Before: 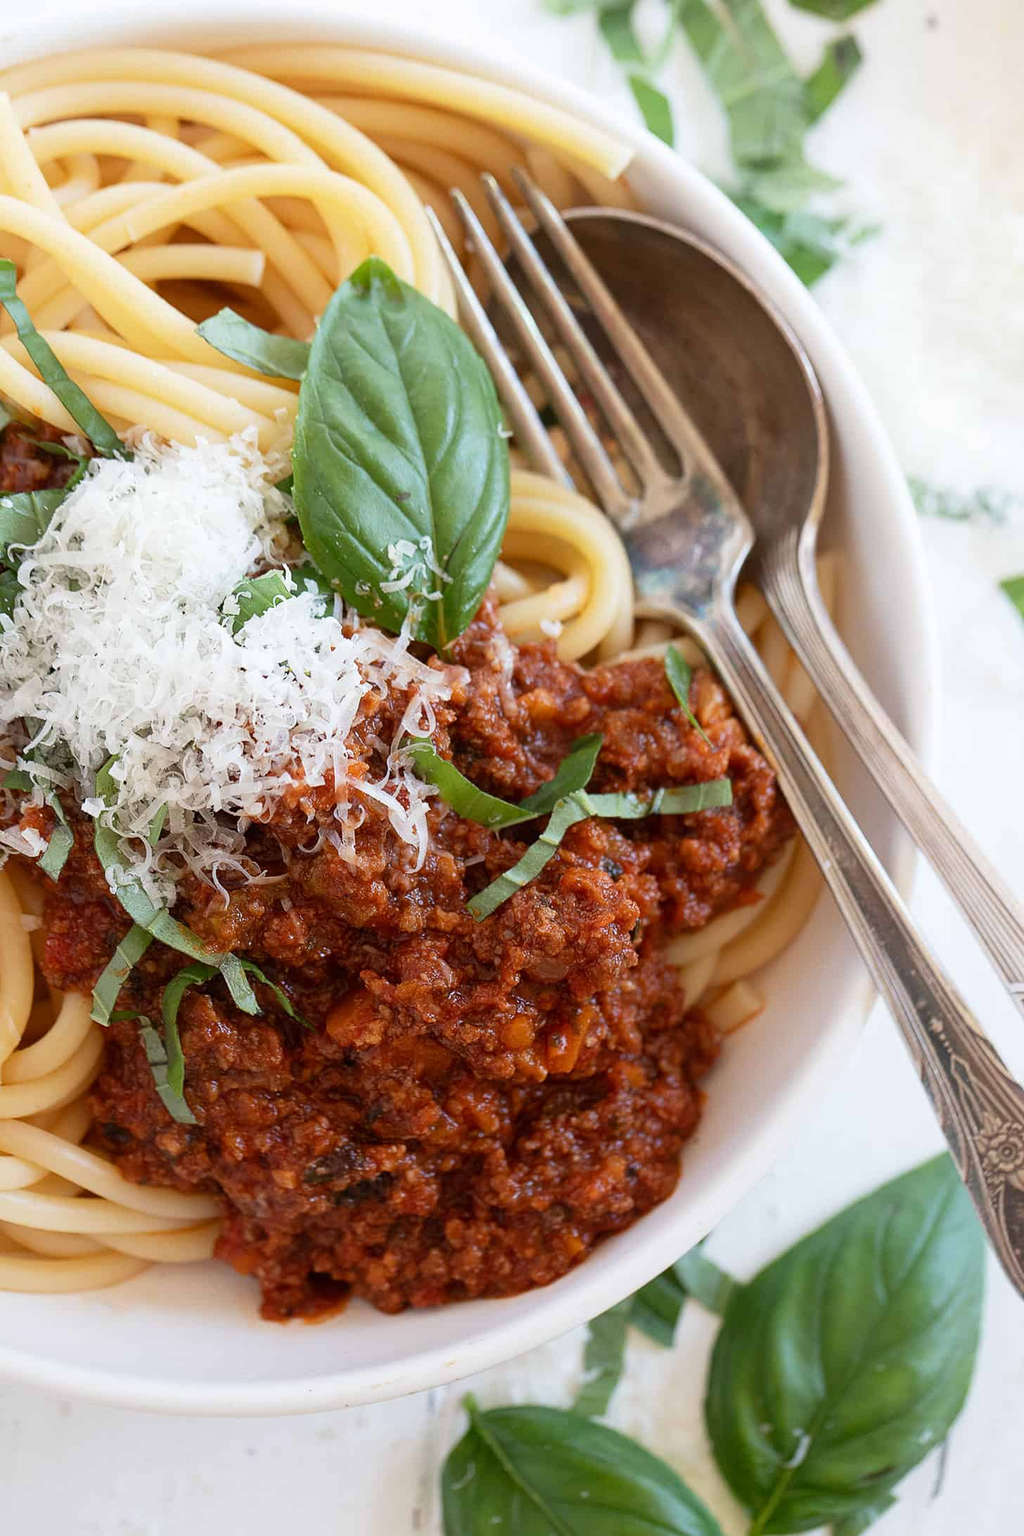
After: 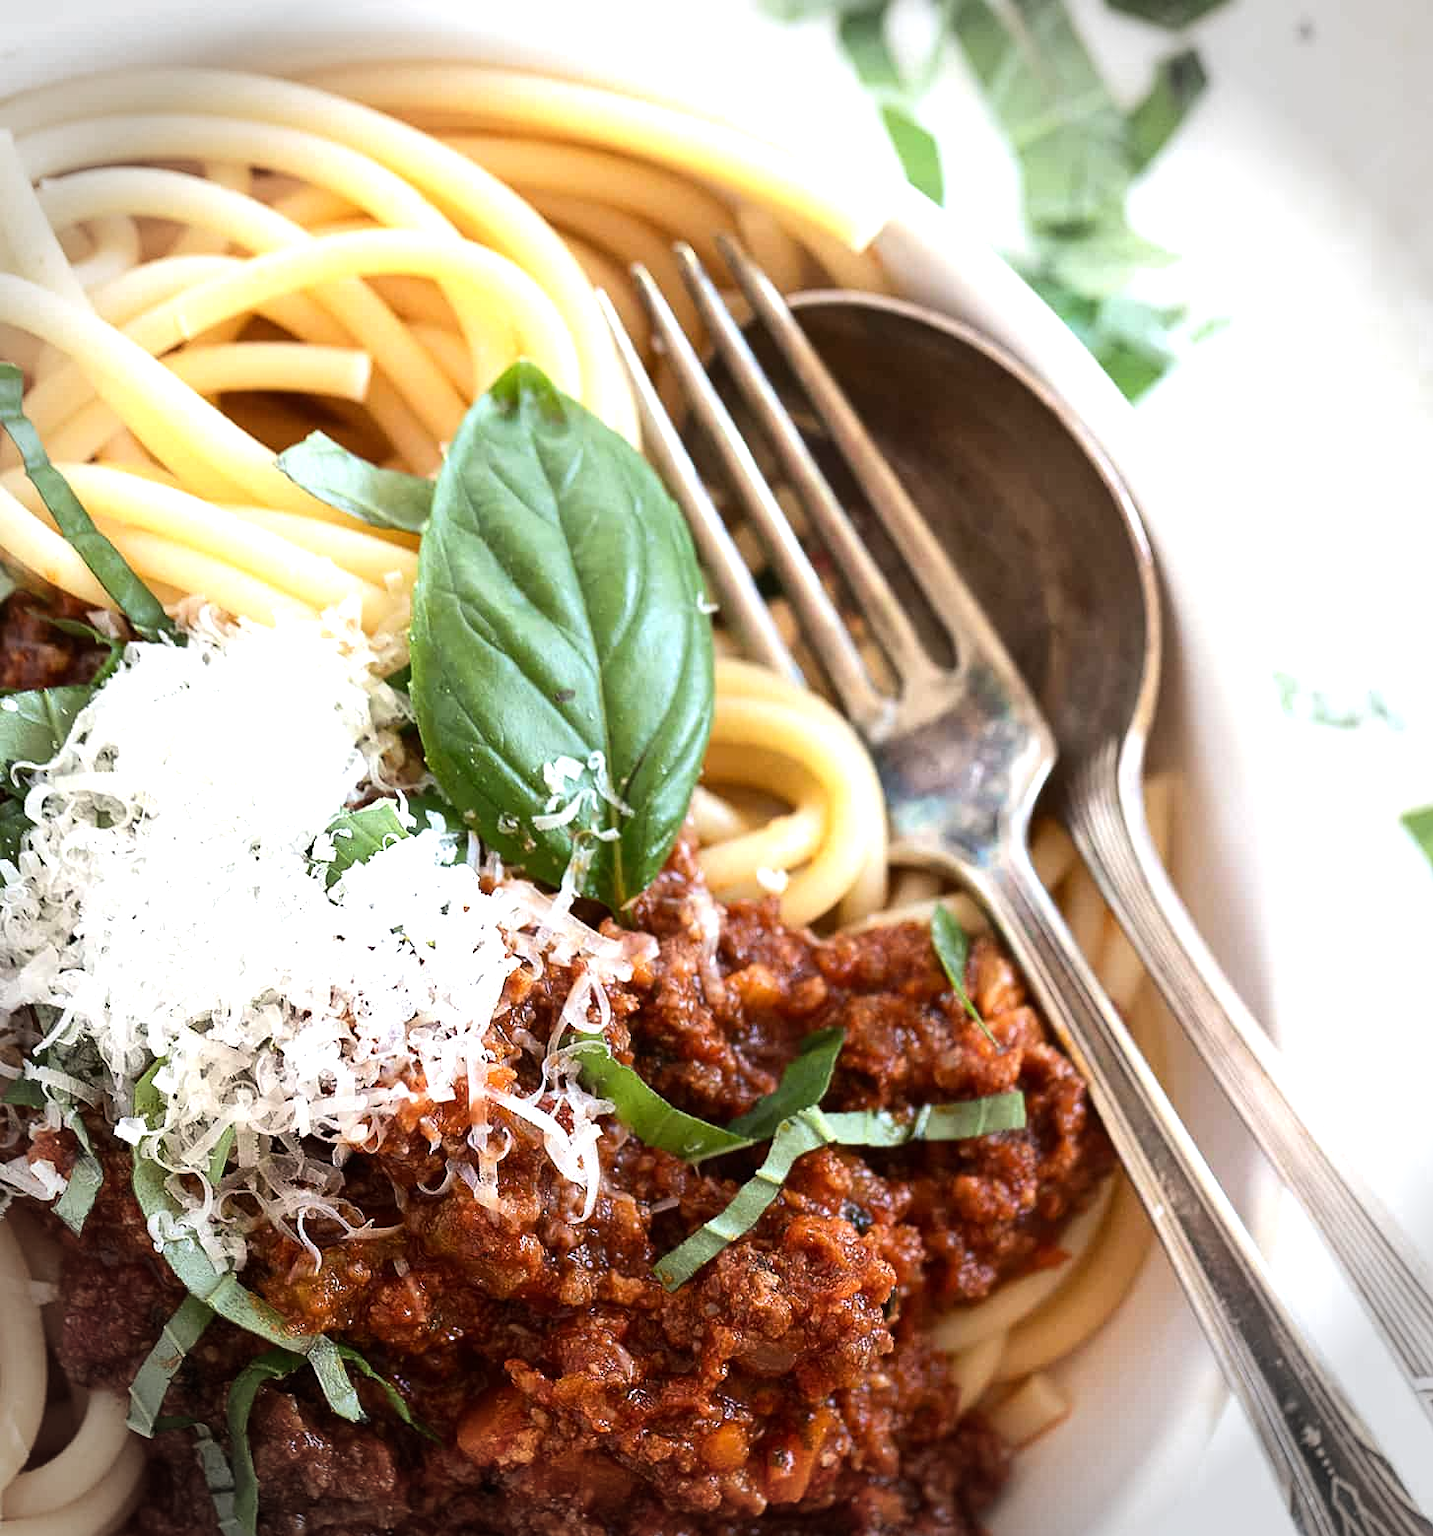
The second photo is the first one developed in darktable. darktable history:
vignetting: fall-off start 88.03%, fall-off radius 24.9%
tone equalizer: -8 EV -0.75 EV, -7 EV -0.7 EV, -6 EV -0.6 EV, -5 EV -0.4 EV, -3 EV 0.4 EV, -2 EV 0.6 EV, -1 EV 0.7 EV, +0 EV 0.75 EV, edges refinement/feathering 500, mask exposure compensation -1.57 EV, preserve details no
crop: bottom 28.576%
